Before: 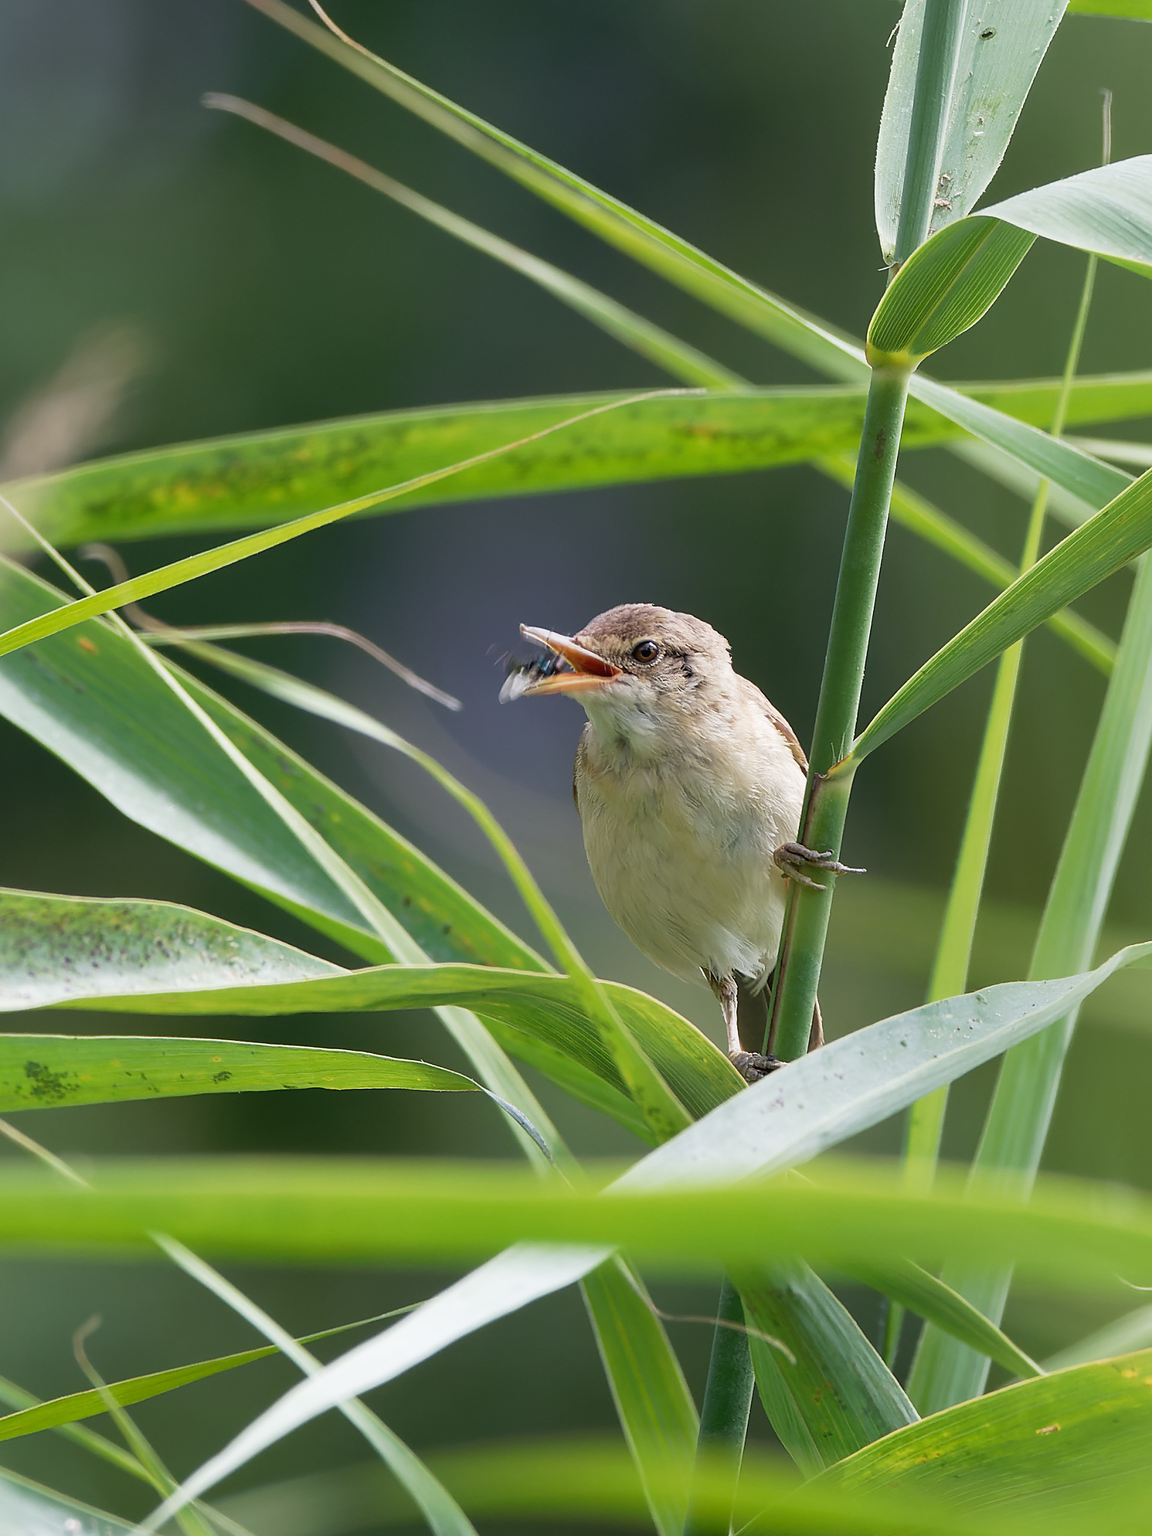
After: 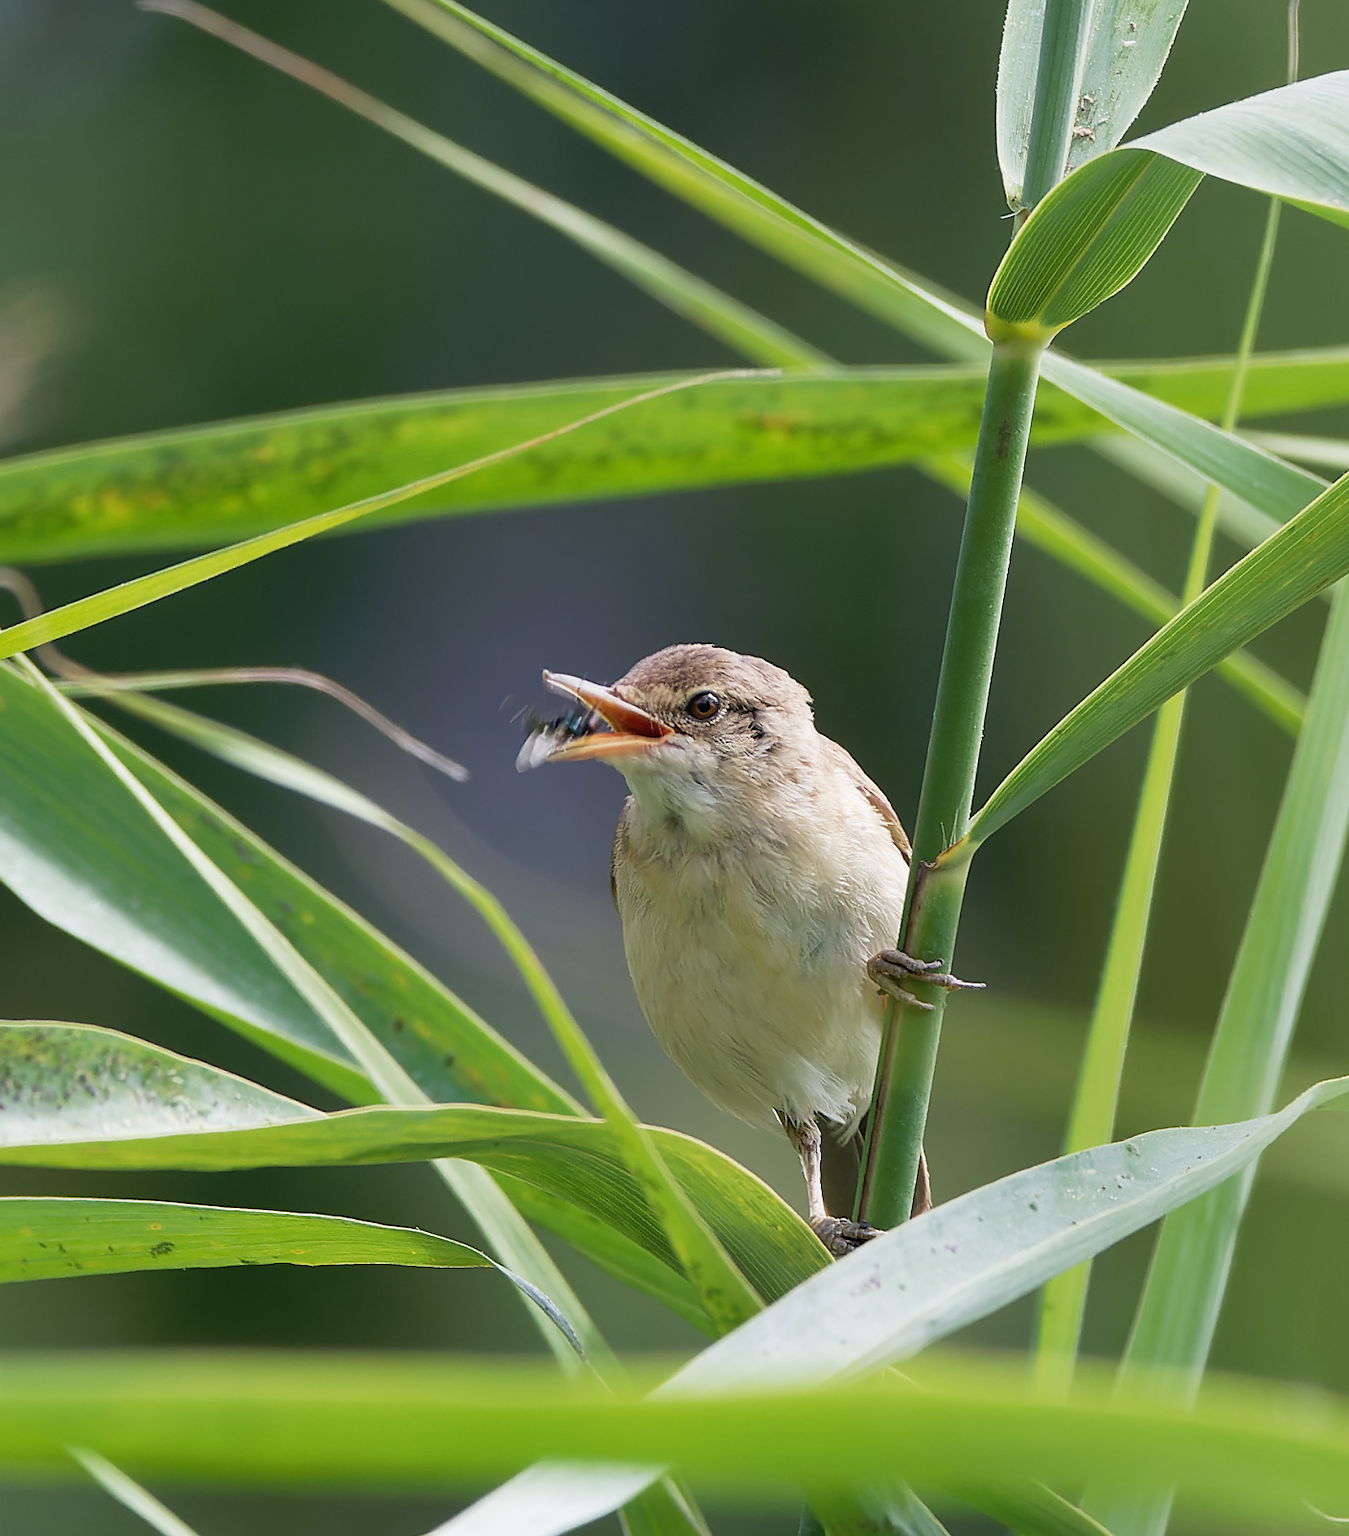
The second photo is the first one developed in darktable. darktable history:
crop: left 8.295%, top 6.534%, bottom 15.226%
